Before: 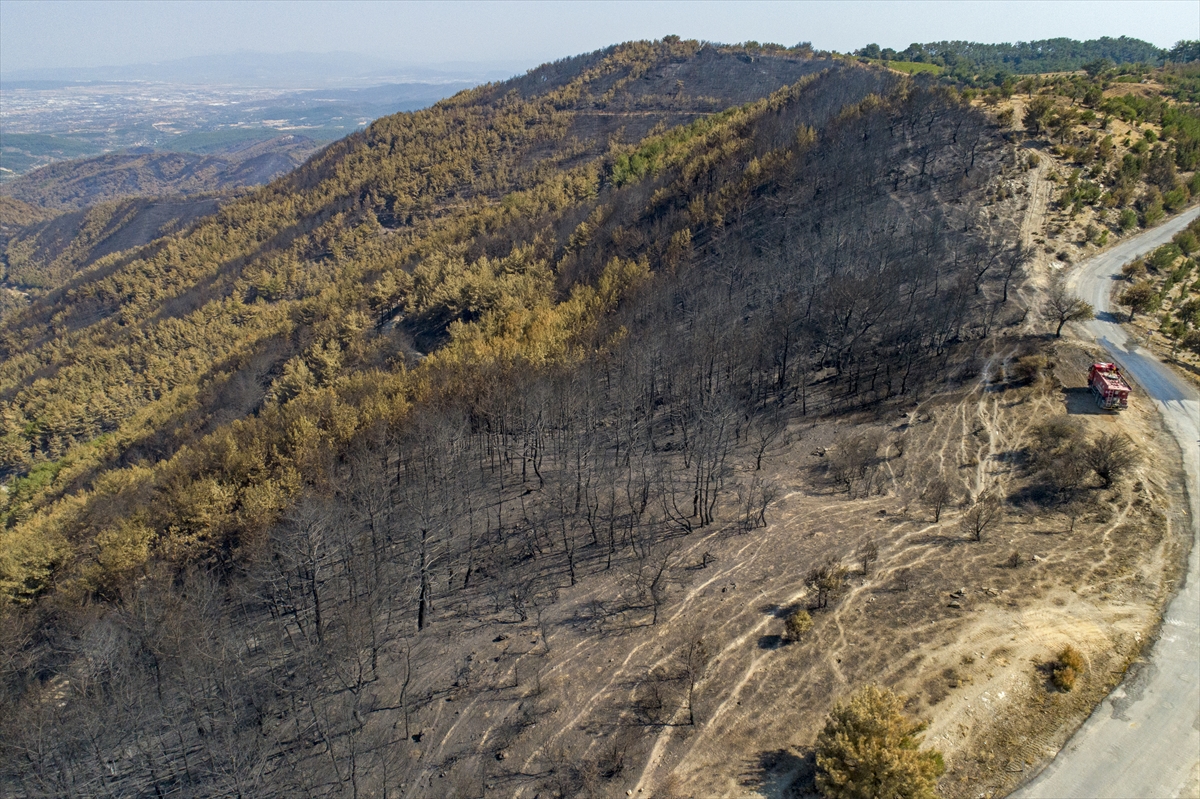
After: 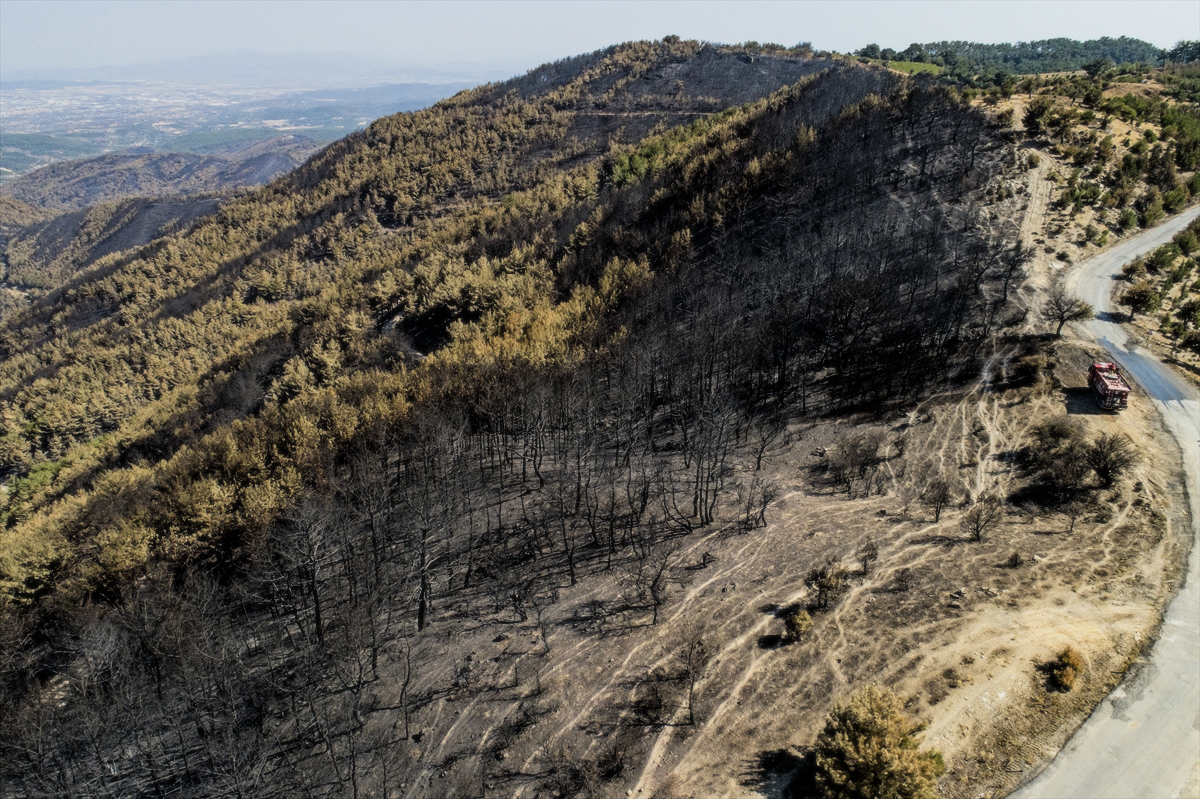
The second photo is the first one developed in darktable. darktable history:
soften: size 10%, saturation 50%, brightness 0.2 EV, mix 10%
filmic rgb: black relative exposure -5 EV, hardness 2.88, contrast 1.5
